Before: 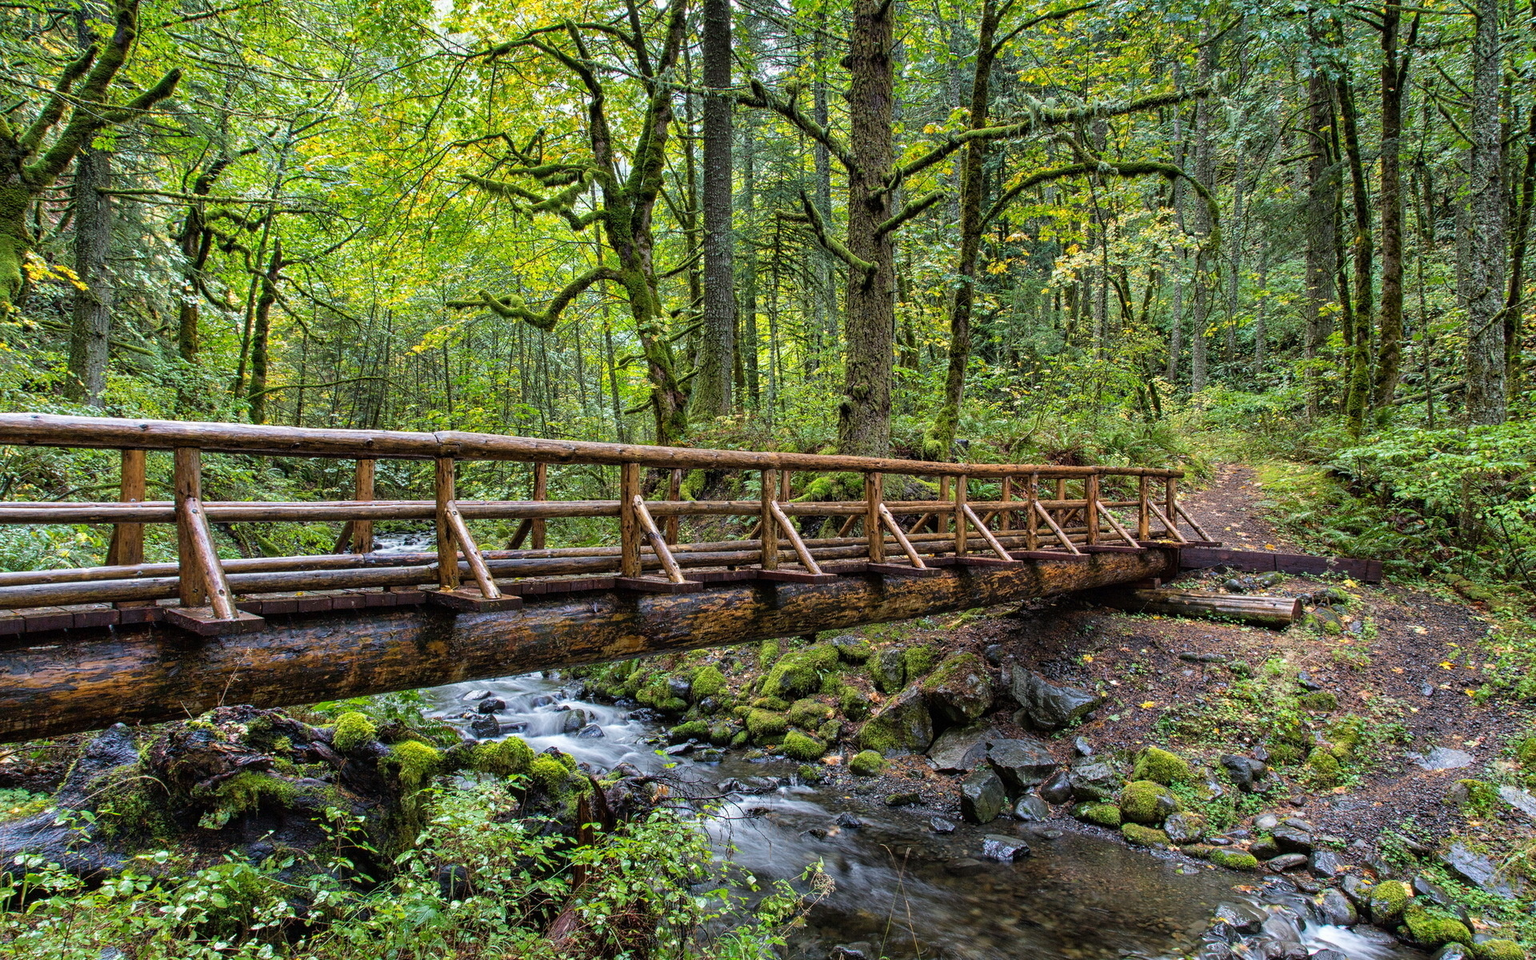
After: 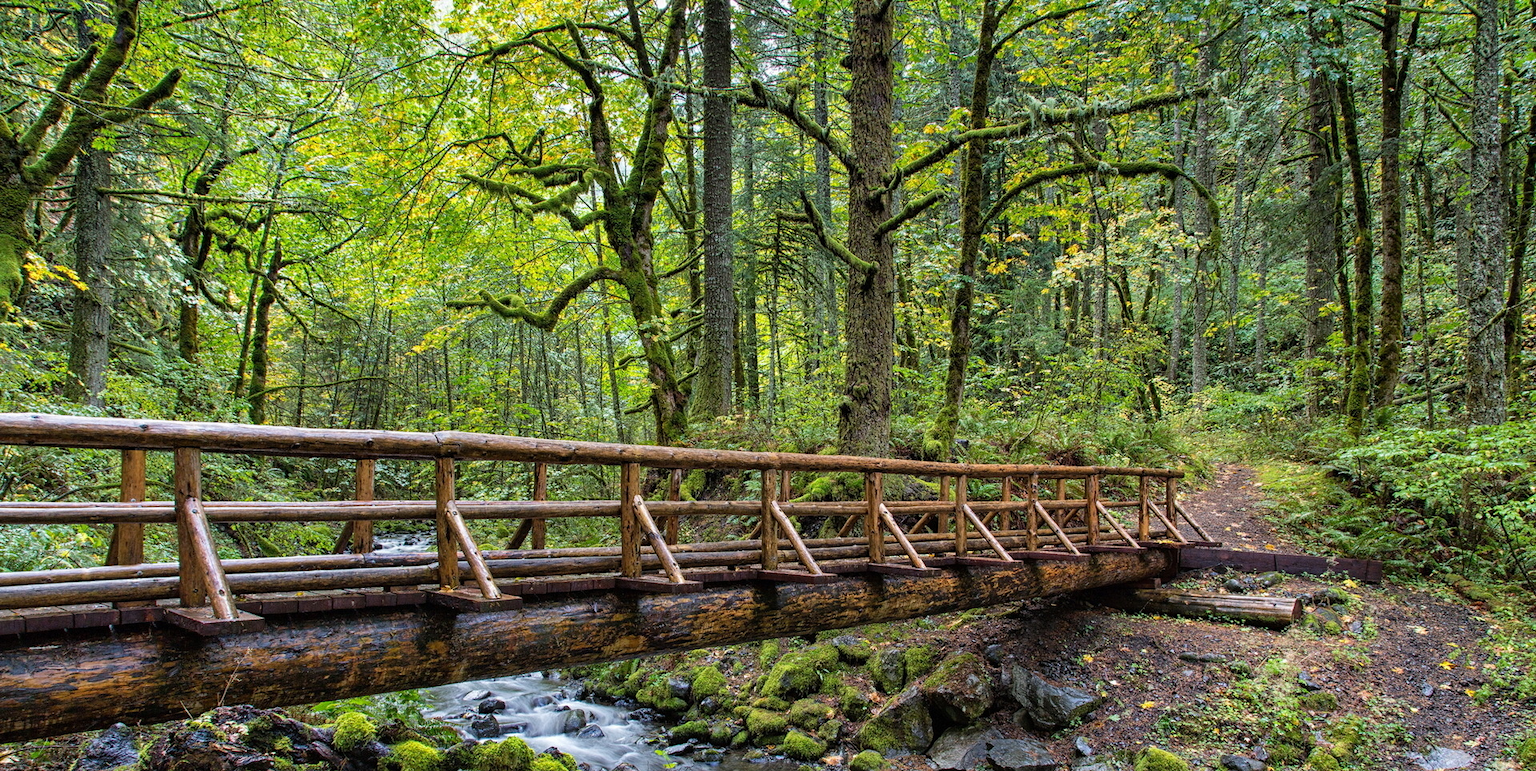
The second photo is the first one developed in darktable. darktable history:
crop: bottom 19.651%
